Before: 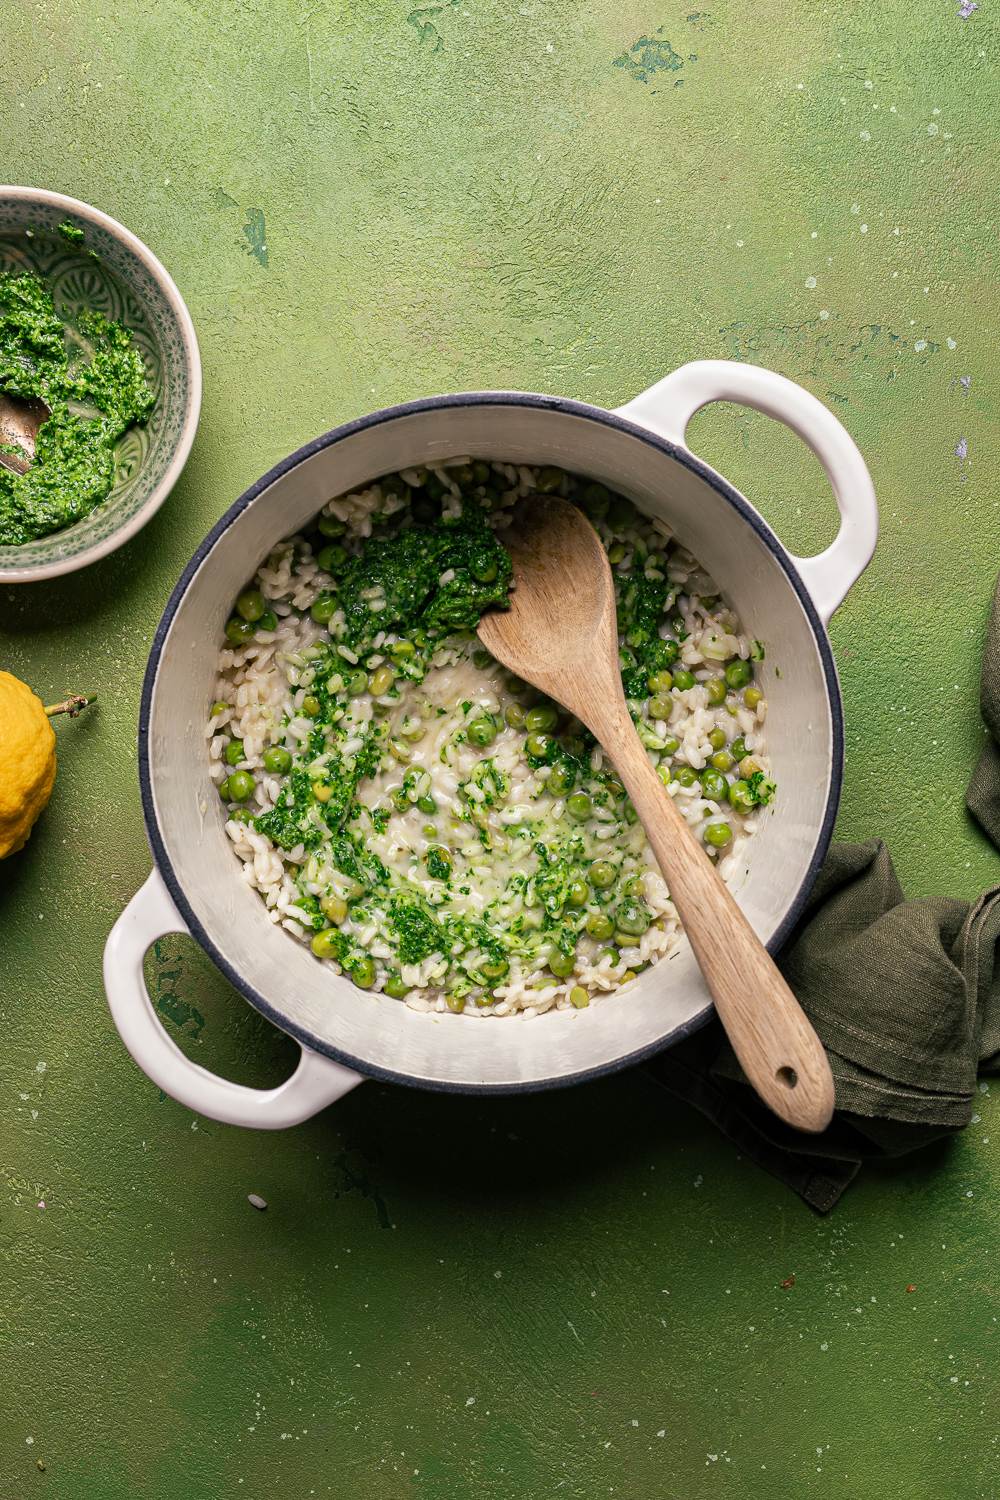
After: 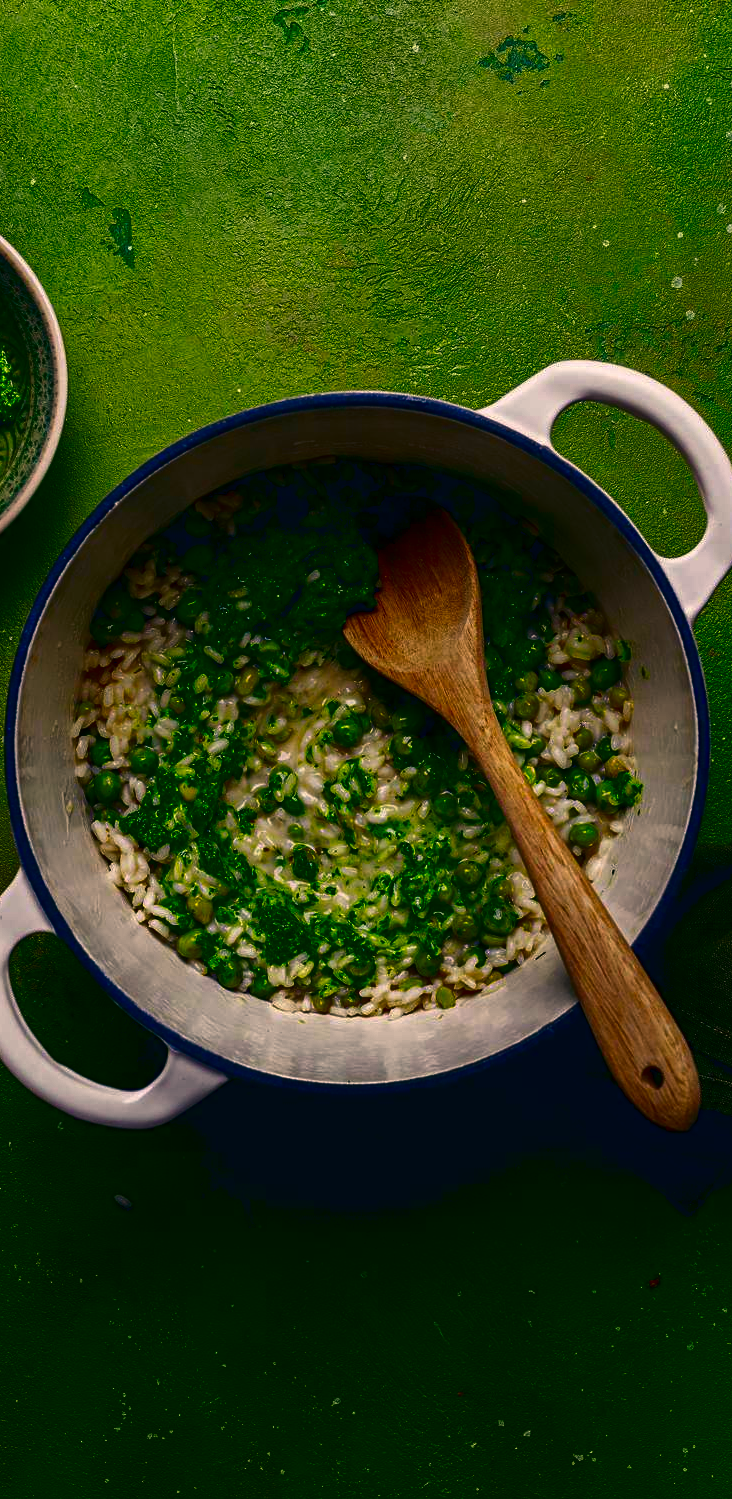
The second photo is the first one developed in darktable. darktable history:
color correction: highlights a* 10.32, highlights b* 14.66, shadows a* -9.59, shadows b* -15.02
crop: left 13.443%, right 13.31%
contrast brightness saturation: brightness -1, saturation 1
white balance: red 0.988, blue 1.017
